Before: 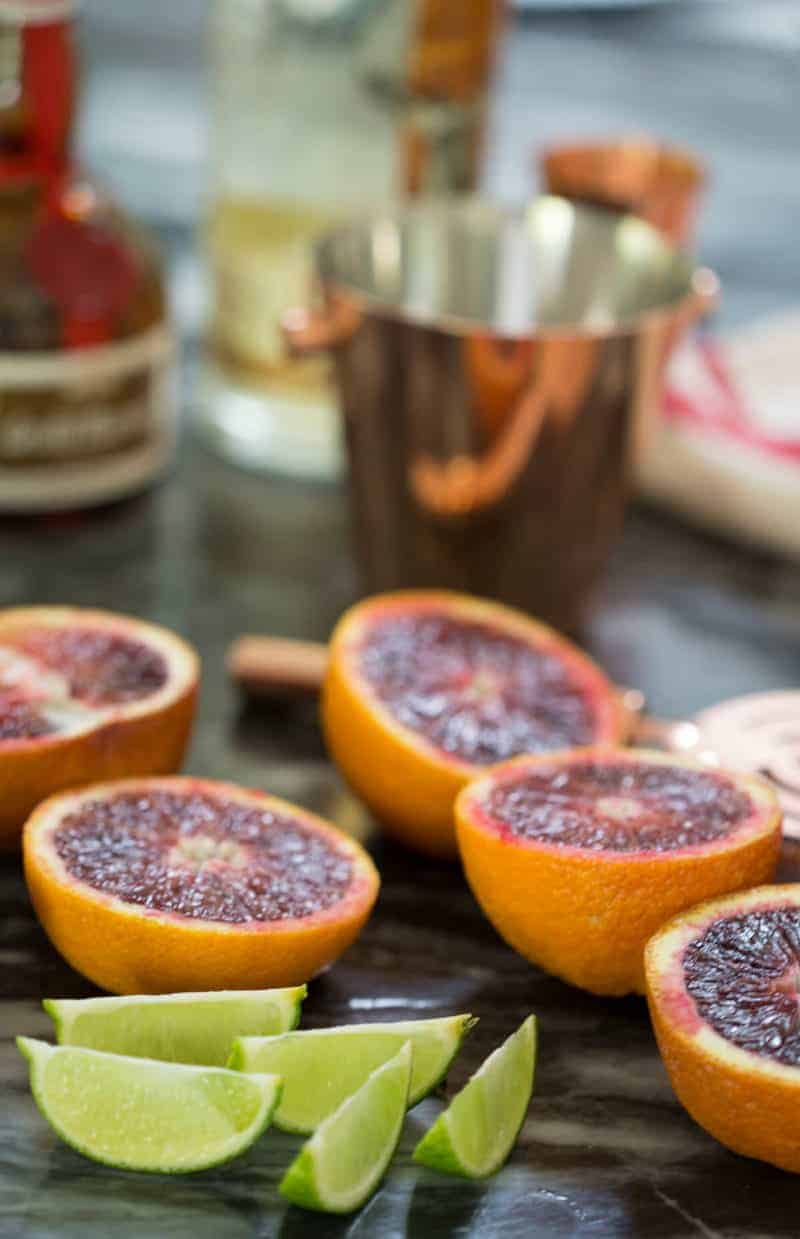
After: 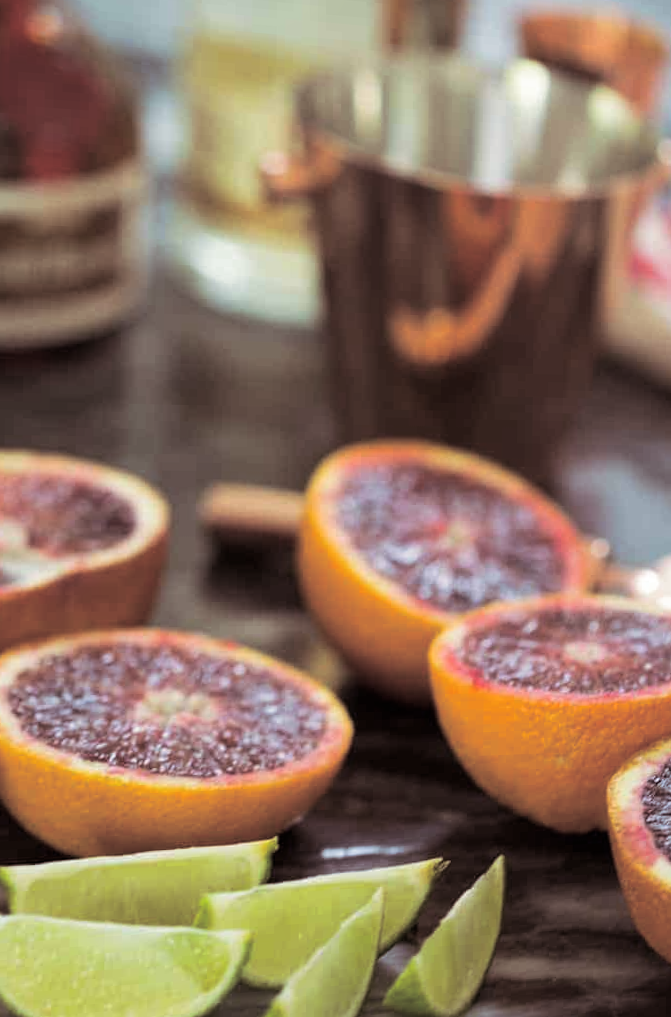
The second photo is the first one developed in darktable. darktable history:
split-toning: shadows › saturation 0.24, highlights › hue 54°, highlights › saturation 0.24
rotate and perspective: rotation 0.679°, lens shift (horizontal) 0.136, crop left 0.009, crop right 0.991, crop top 0.078, crop bottom 0.95
color balance rgb: on, module defaults
shadows and highlights: radius 93.07, shadows -14.46, white point adjustment 0.23, highlights 31.48, compress 48.23%, highlights color adjustment 52.79%, soften with gaussian
crop: left 6.446%, top 8.188%, right 9.538%, bottom 3.548%
